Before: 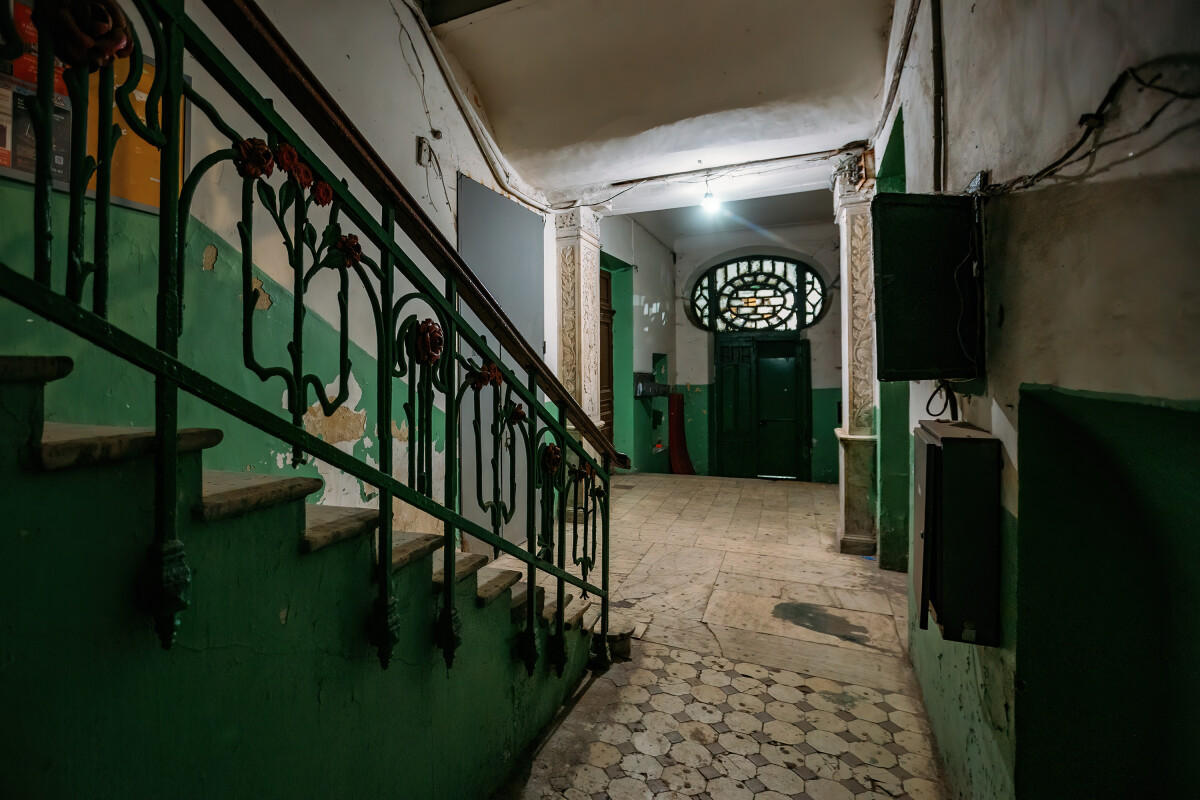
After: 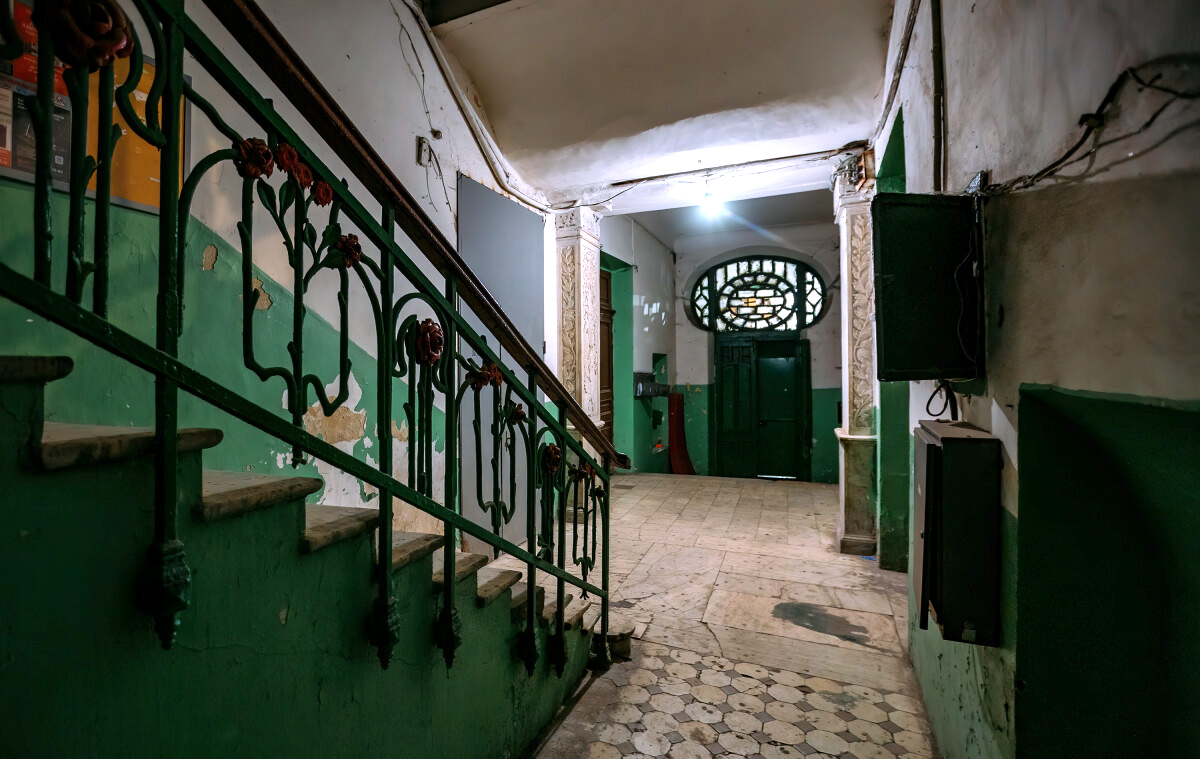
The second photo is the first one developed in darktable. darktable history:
white balance: red 1.004, blue 1.096
exposure: black level correction 0.001, exposure 0.5 EV, compensate exposure bias true, compensate highlight preservation false
crop and rotate: top 0%, bottom 5.097%
